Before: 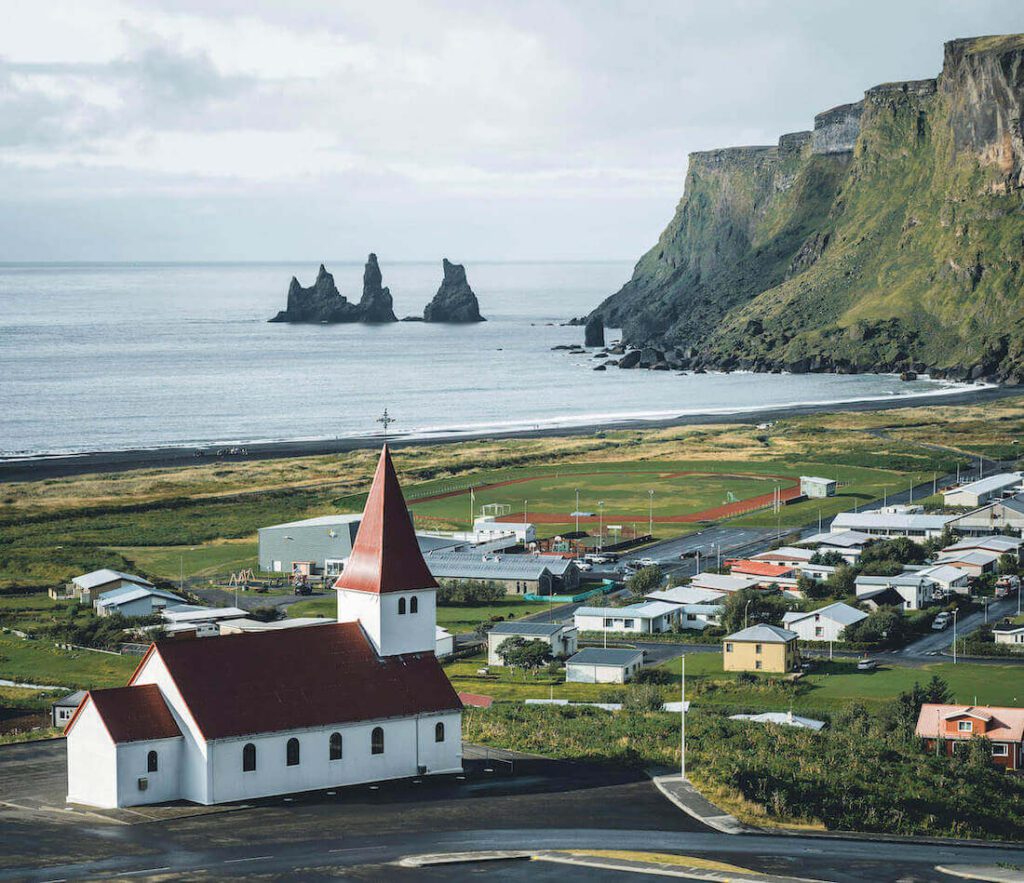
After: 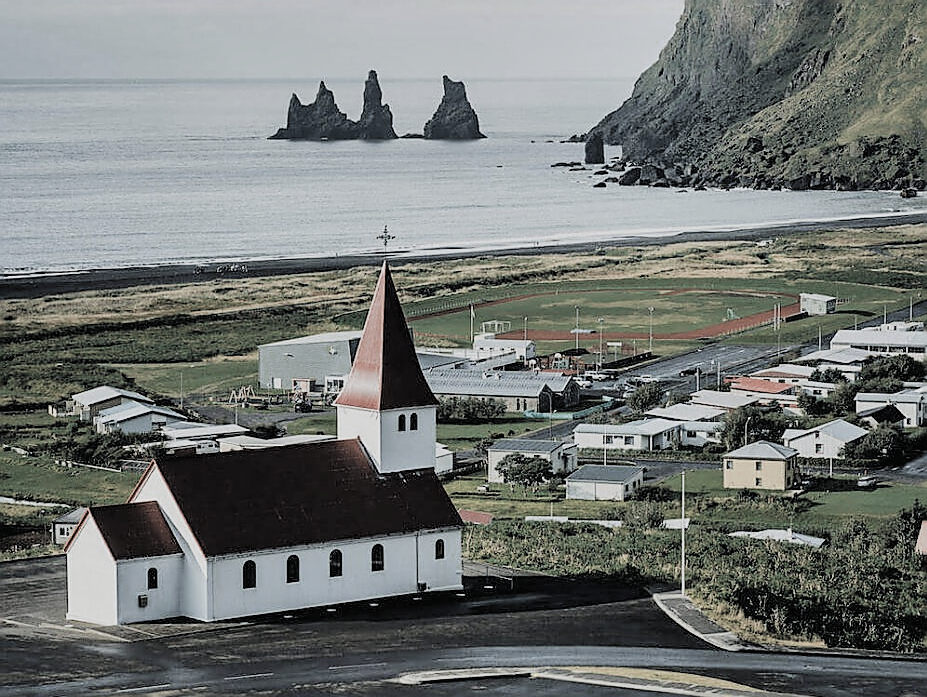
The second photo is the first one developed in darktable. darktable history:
crop: top 20.737%, right 9.416%, bottom 0.223%
filmic rgb: black relative exposure -5.09 EV, white relative exposure 3.99 EV, threshold 3.04 EV, hardness 2.91, contrast 1.094, highlights saturation mix -19.76%, color science v4 (2020), iterations of high-quality reconstruction 0, contrast in shadows soft, contrast in highlights soft, enable highlight reconstruction true
shadows and highlights: low approximation 0.01, soften with gaussian
color zones: curves: ch0 [(0, 0.5) (0.125, 0.4) (0.25, 0.5) (0.375, 0.4) (0.5, 0.4) (0.625, 0.6) (0.75, 0.6) (0.875, 0.5)]; ch1 [(0, 0.4) (0.125, 0.5) (0.25, 0.4) (0.375, 0.4) (0.5, 0.4) (0.625, 0.4) (0.75, 0.5) (0.875, 0.4)]; ch2 [(0, 0.6) (0.125, 0.5) (0.25, 0.5) (0.375, 0.6) (0.5, 0.6) (0.625, 0.5) (0.75, 0.5) (0.875, 0.5)]
sharpen: radius 1.4, amount 1.241, threshold 0.798
